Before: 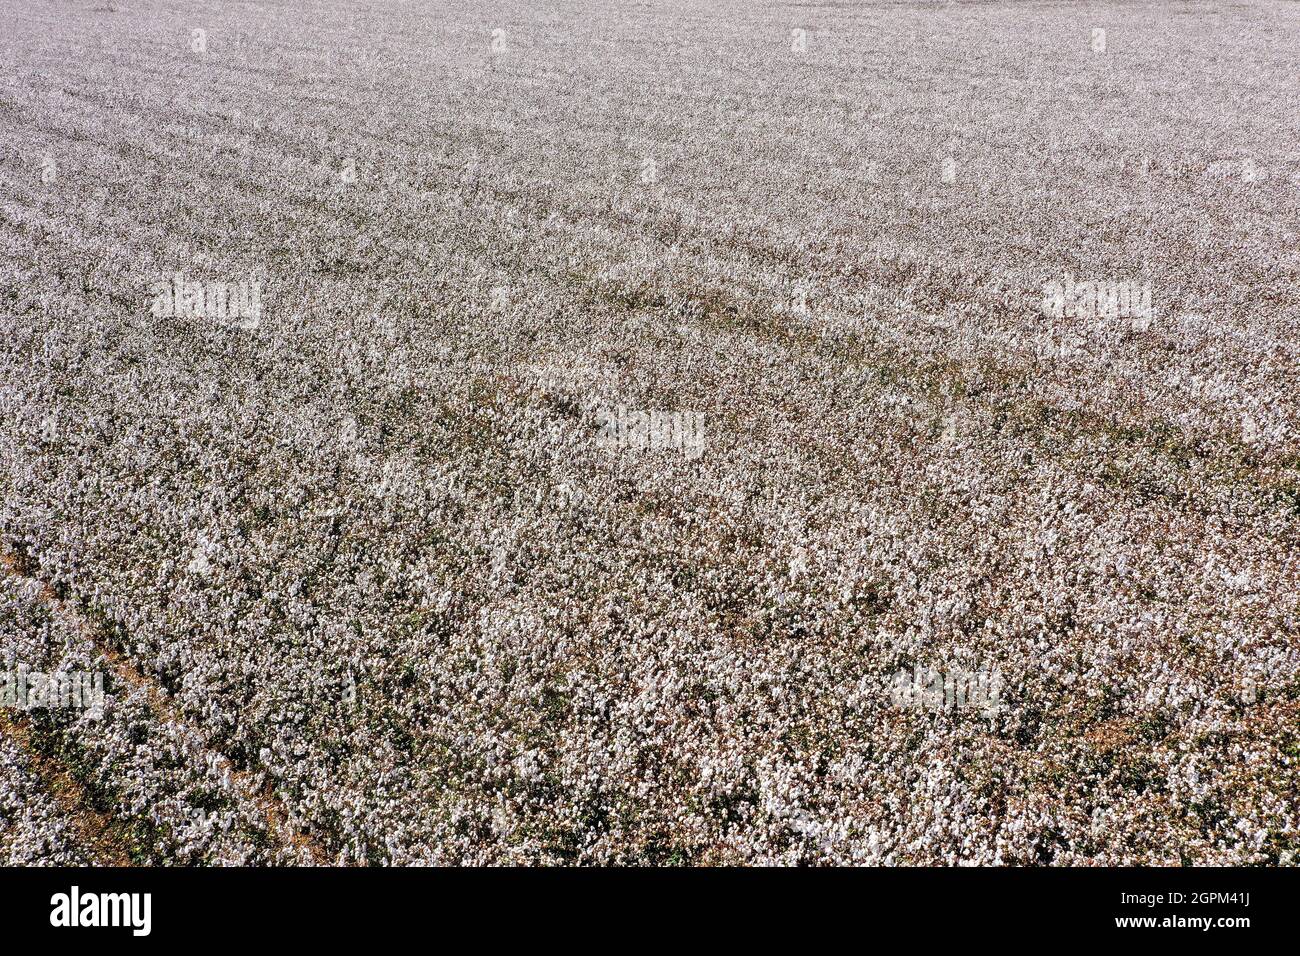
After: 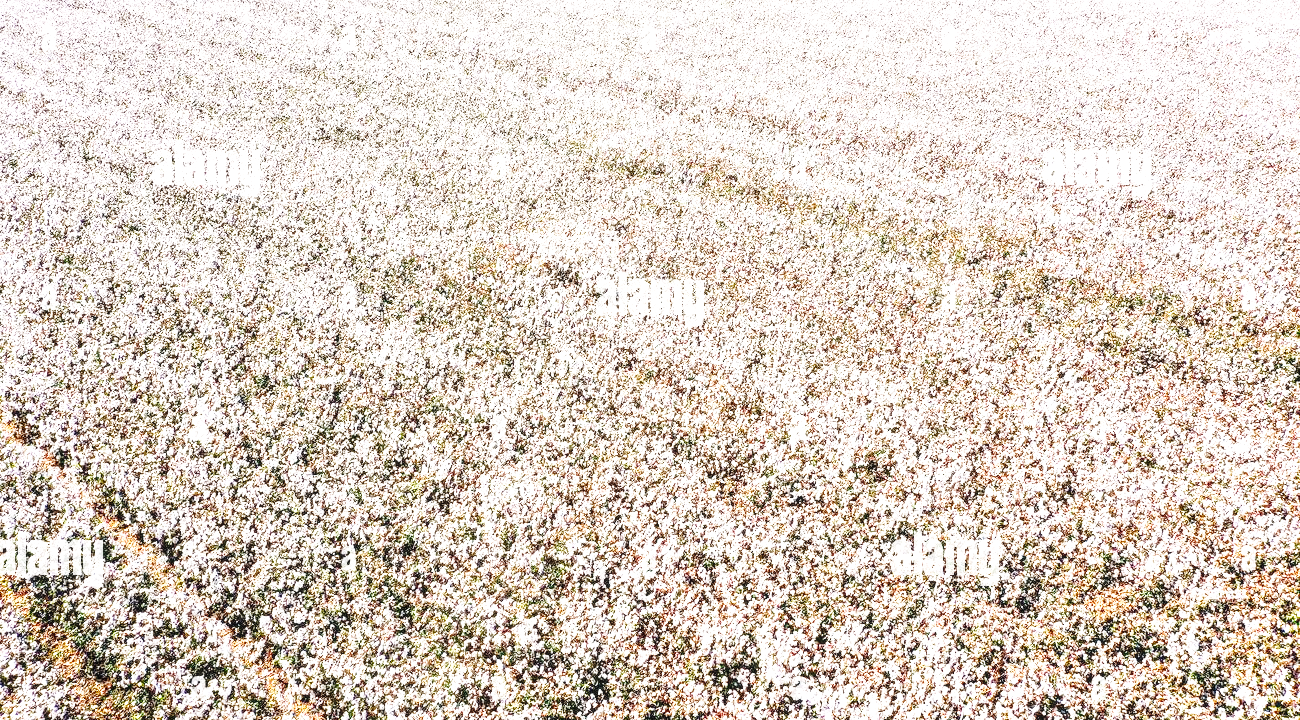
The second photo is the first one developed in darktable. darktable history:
base curve: curves: ch0 [(0, 0) (0.028, 0.03) (0.121, 0.232) (0.46, 0.748) (0.859, 0.968) (1, 1)], preserve colors none
contrast brightness saturation: contrast 0.103, brightness 0.018, saturation 0.018
exposure: black level correction 0.001, exposure 1.399 EV, compensate exposure bias true, compensate highlight preservation false
local contrast: on, module defaults
tone equalizer: mask exposure compensation -0.516 EV
crop: top 13.811%, bottom 10.841%
